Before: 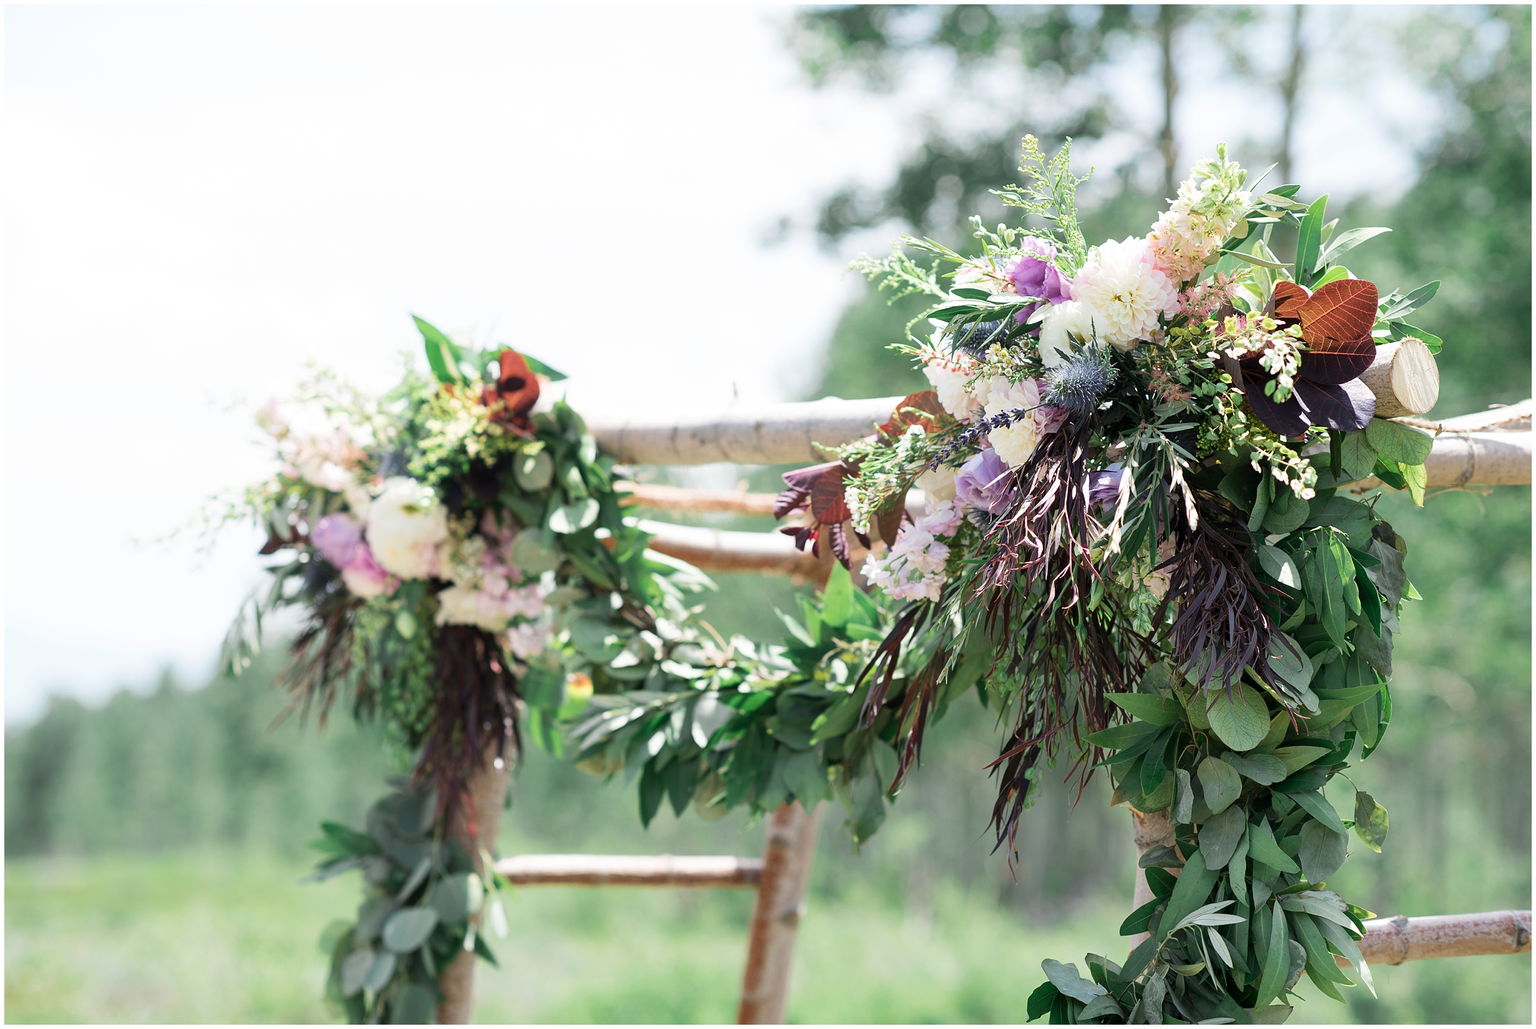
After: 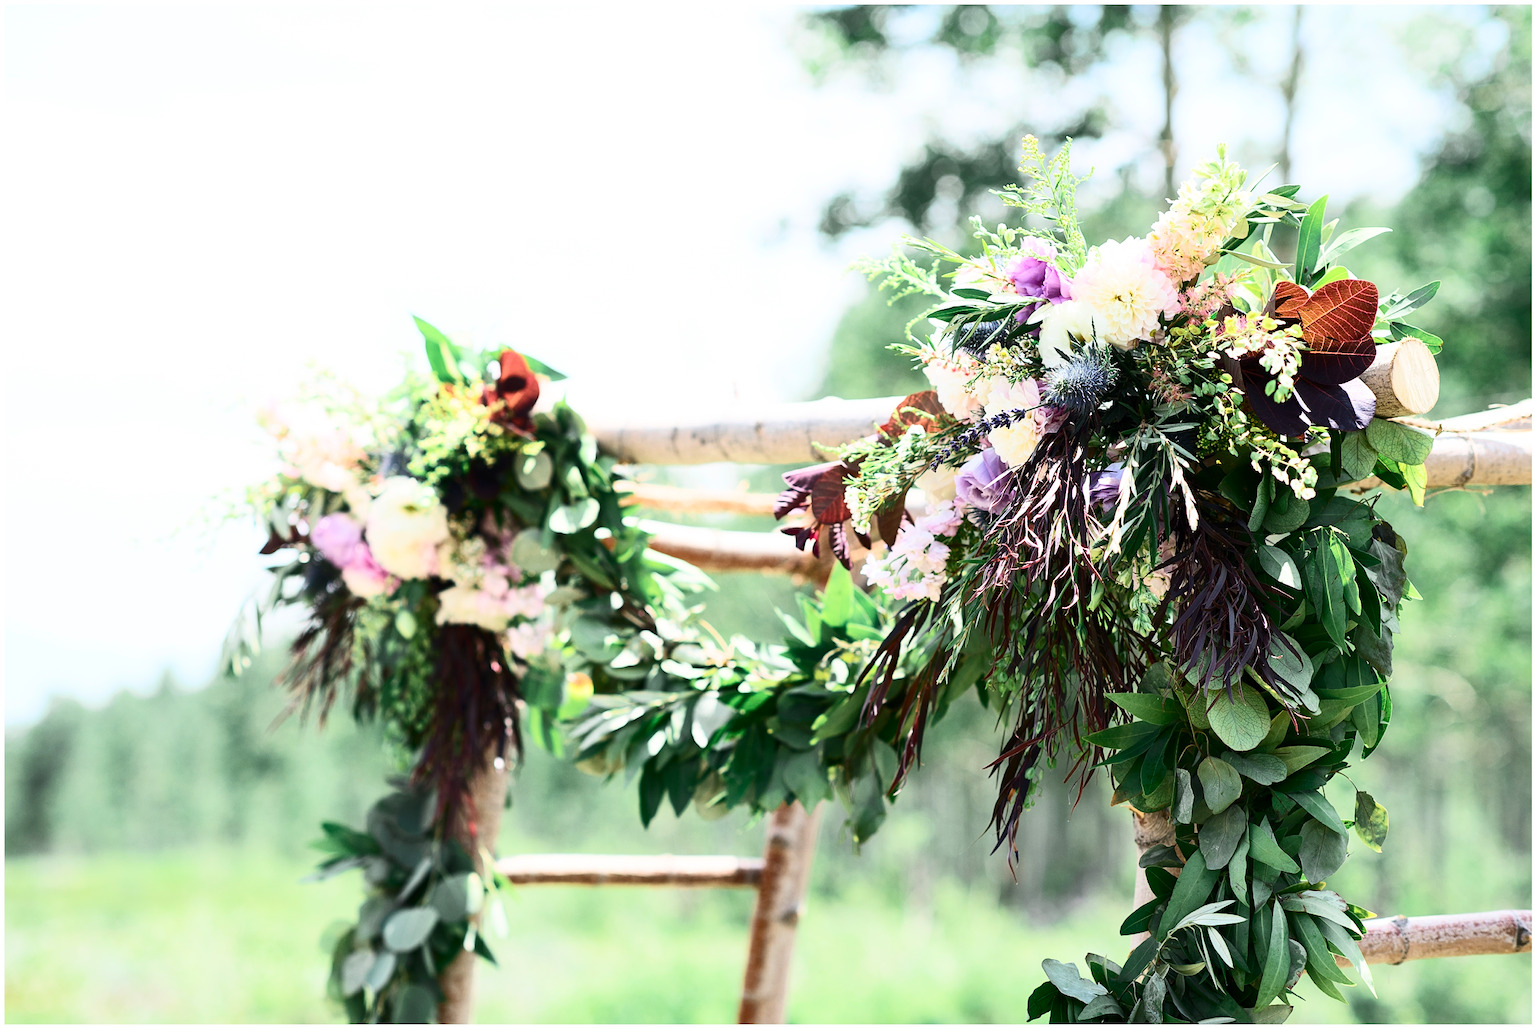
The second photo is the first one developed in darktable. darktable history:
contrast brightness saturation: contrast 0.398, brightness 0.1, saturation 0.213
